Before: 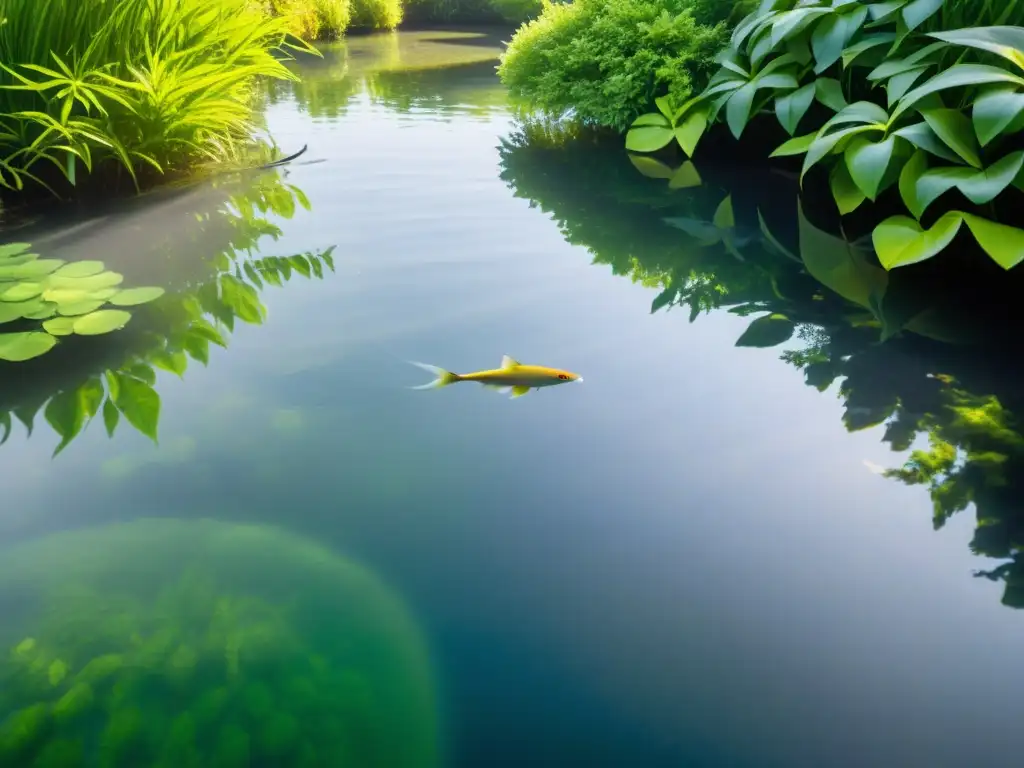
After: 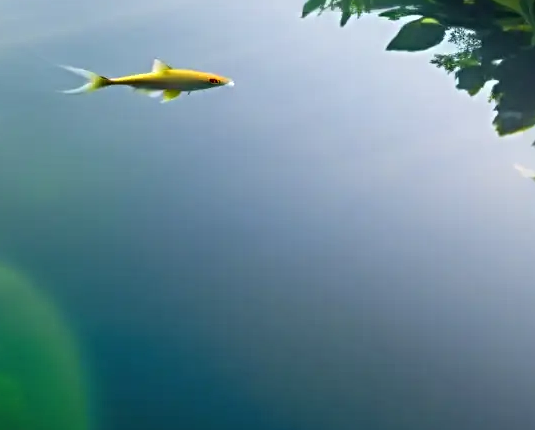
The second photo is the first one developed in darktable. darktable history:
shadows and highlights: shadows 37.19, highlights -26.91, soften with gaussian
crop: left 34.105%, top 38.608%, right 13.592%, bottom 5.291%
sharpen: radius 4.869
